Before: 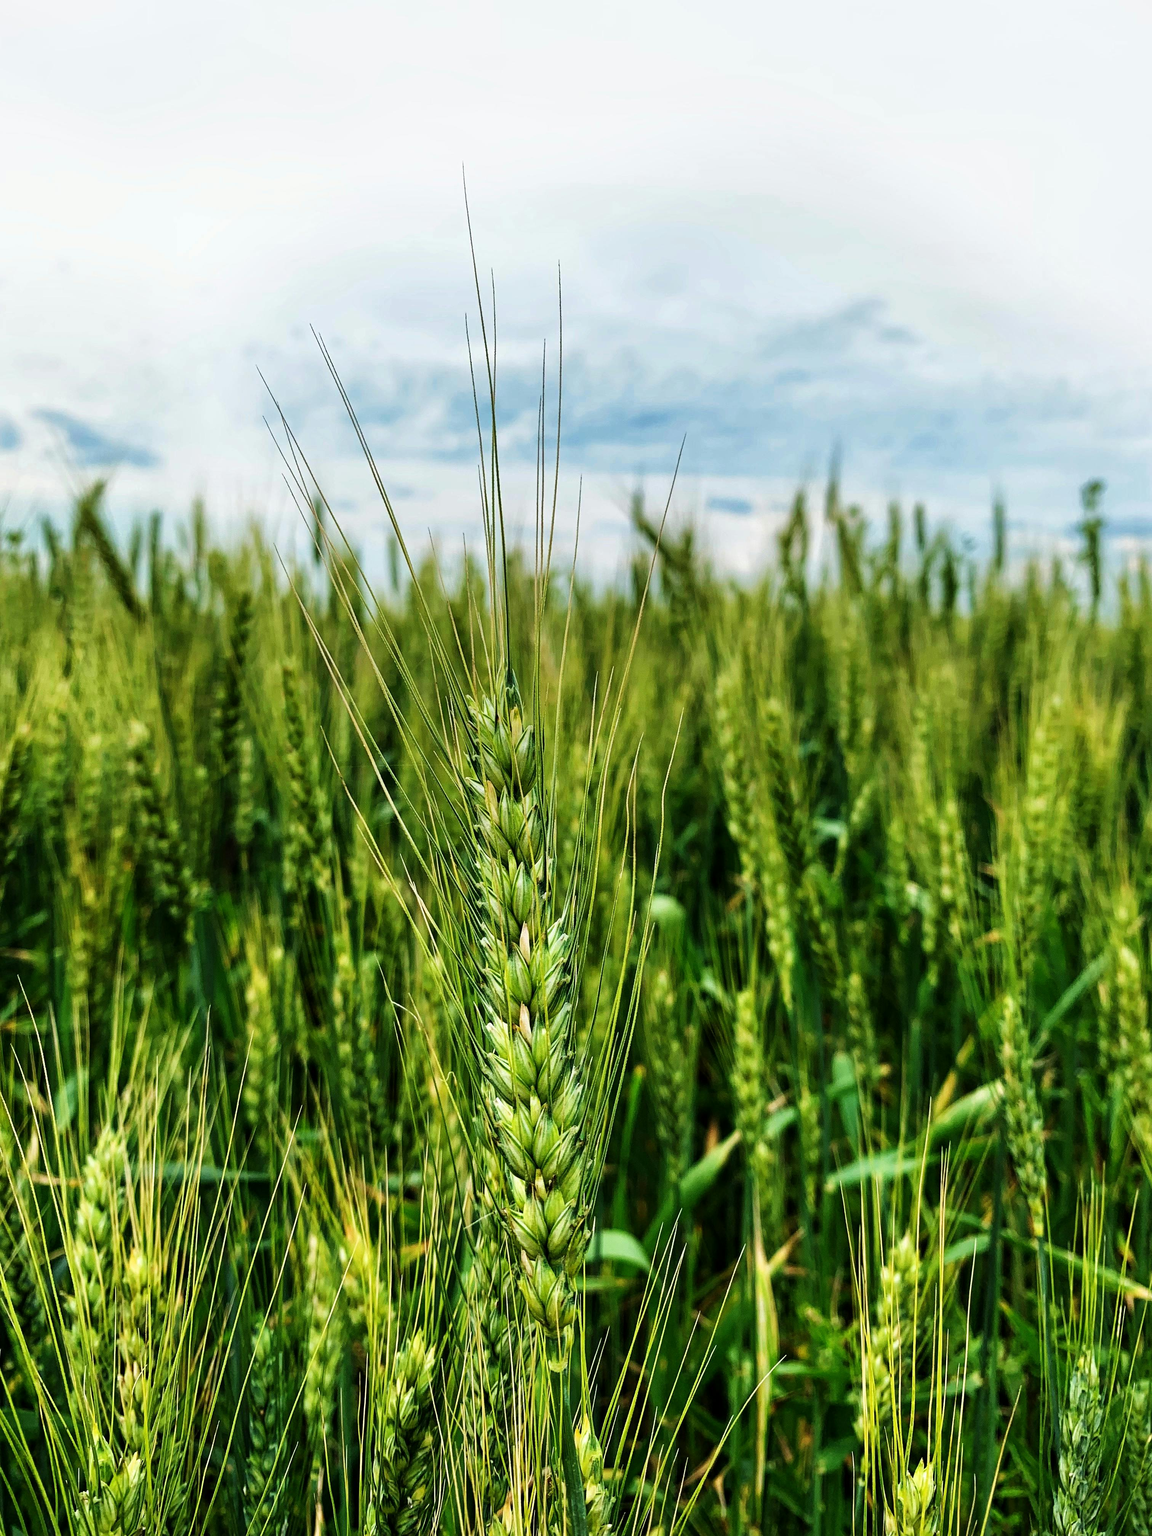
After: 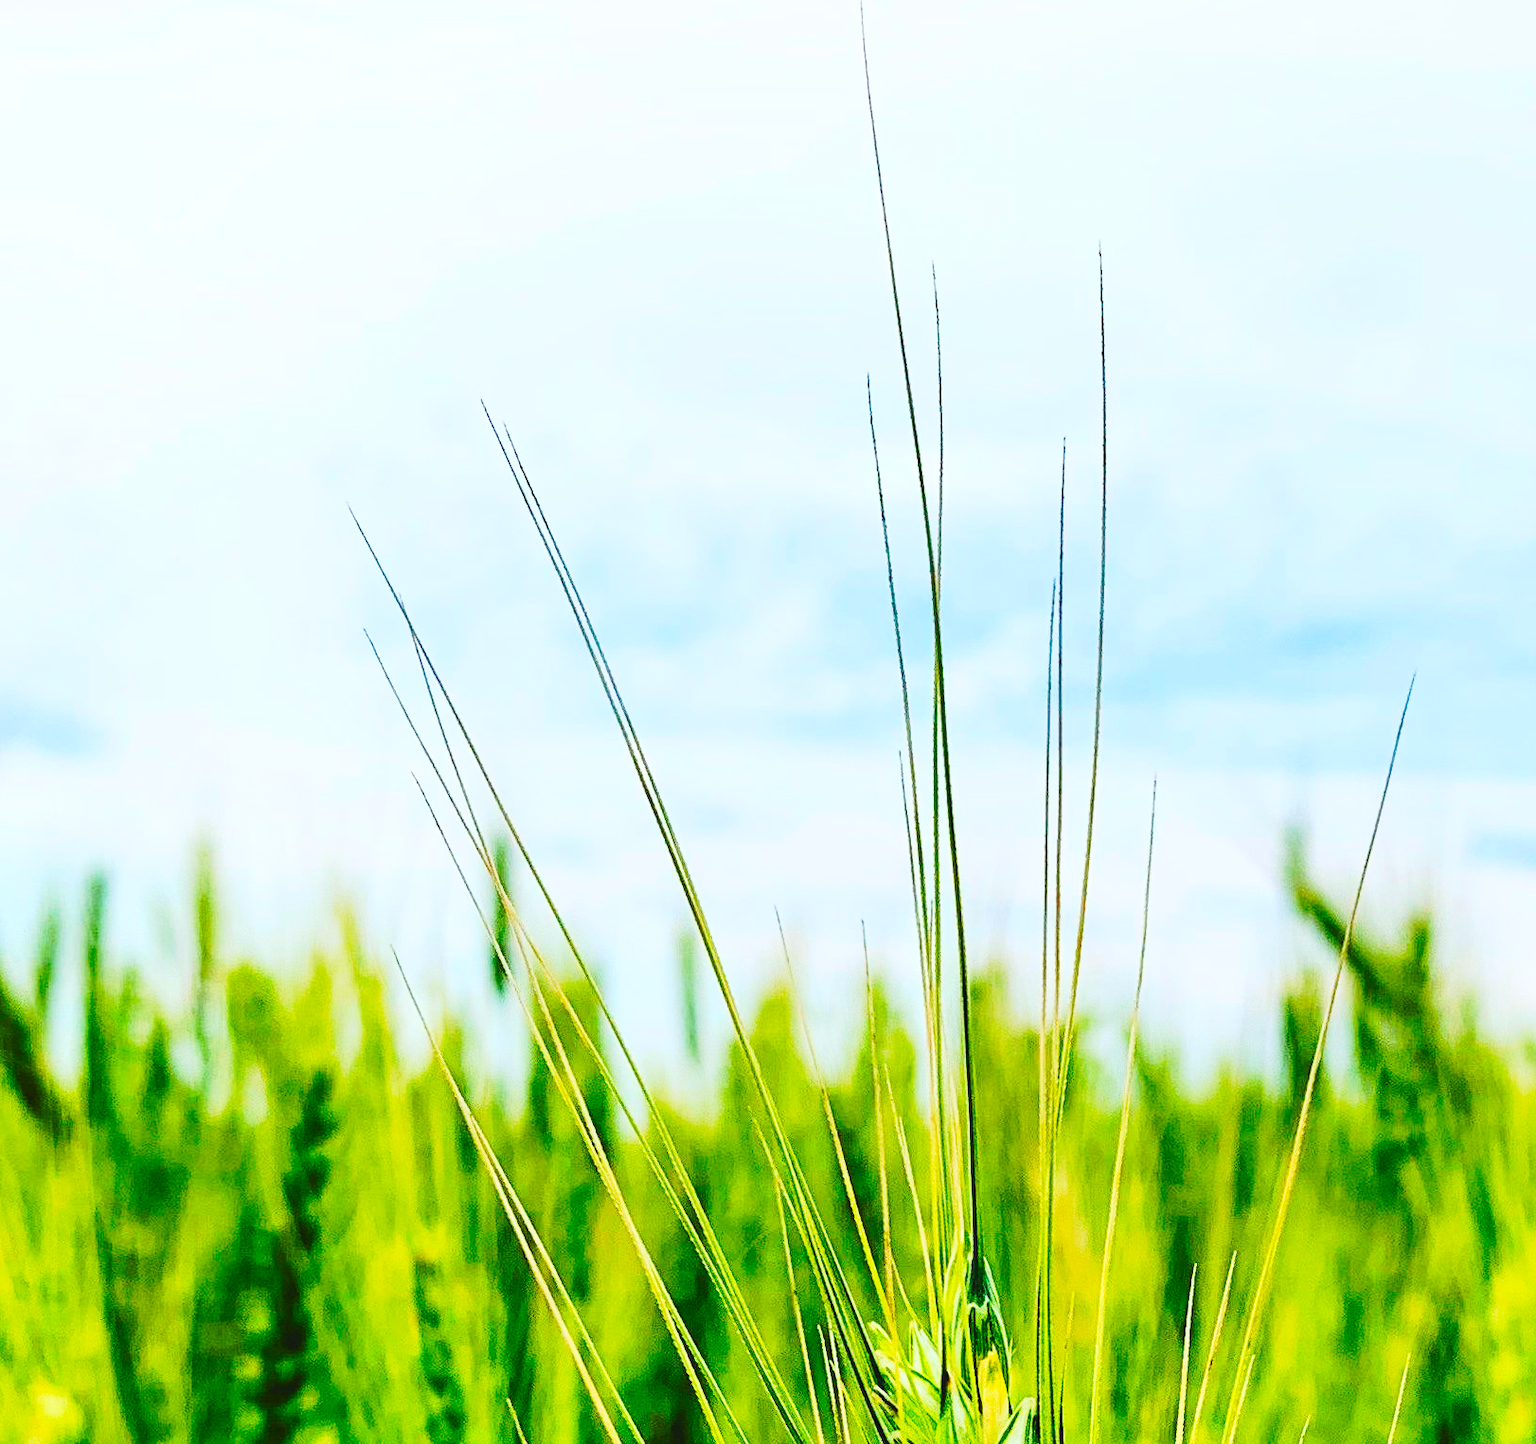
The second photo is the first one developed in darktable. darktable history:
tone curve: curves: ch0 [(0, 0) (0.003, 0.046) (0.011, 0.052) (0.025, 0.059) (0.044, 0.069) (0.069, 0.084) (0.1, 0.107) (0.136, 0.133) (0.177, 0.171) (0.224, 0.216) (0.277, 0.293) (0.335, 0.371) (0.399, 0.481) (0.468, 0.577) (0.543, 0.662) (0.623, 0.749) (0.709, 0.831) (0.801, 0.891) (0.898, 0.942) (1, 1)], preserve colors none
contrast brightness saturation: contrast 0.2, brightness 0.2, saturation 0.8
white balance: red 0.98, blue 1.034
crop: left 10.121%, top 10.631%, right 36.218%, bottom 51.526%
